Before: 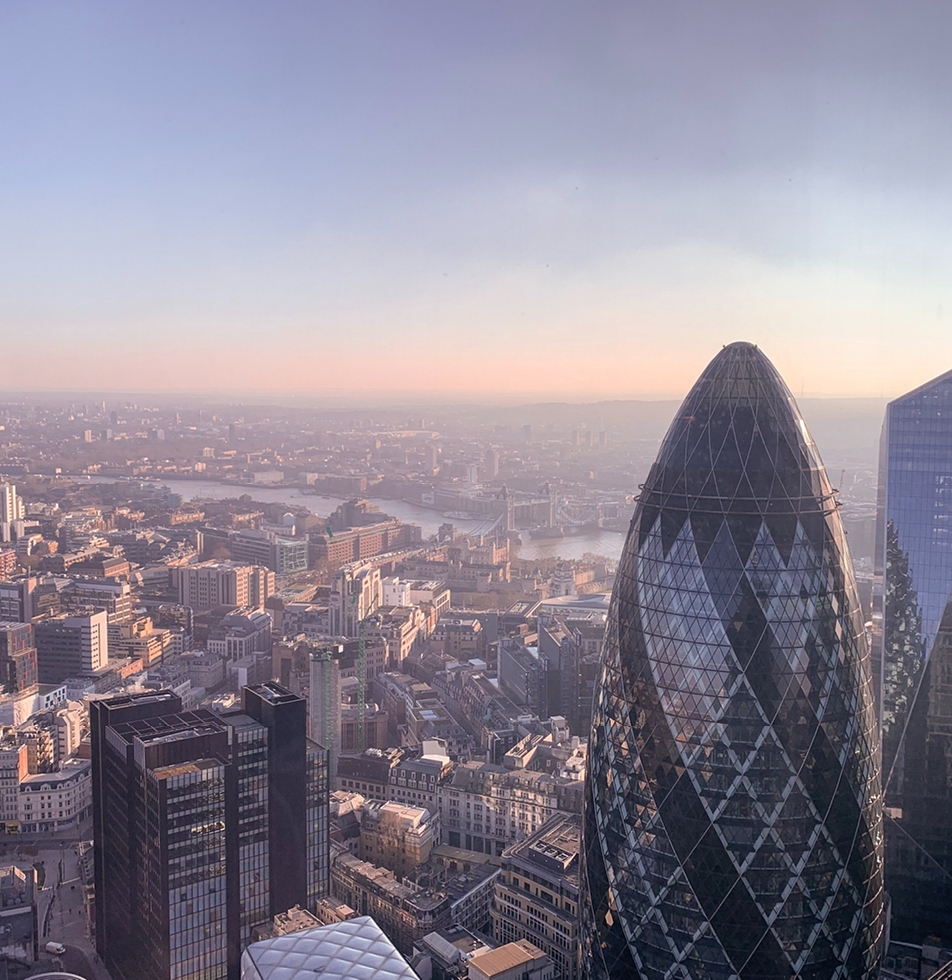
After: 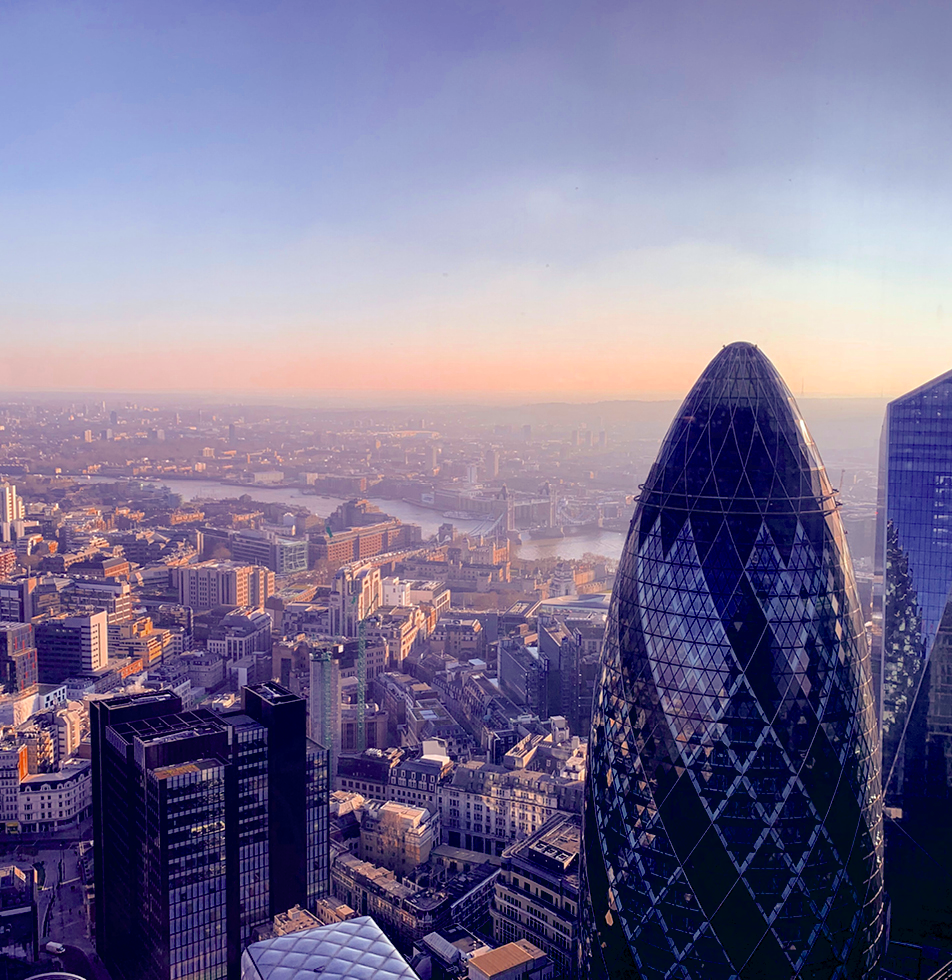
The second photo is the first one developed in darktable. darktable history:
color balance rgb: shadows lift › luminance -28.412%, shadows lift › chroma 14.888%, shadows lift › hue 270.77°, power › chroma 0.298%, power › hue 23.18°, global offset › luminance -0.344%, global offset › chroma 0.112%, global offset › hue 166.58°, perceptual saturation grading › global saturation 37.05%, global vibrance 15.853%, saturation formula JzAzBz (2021)
